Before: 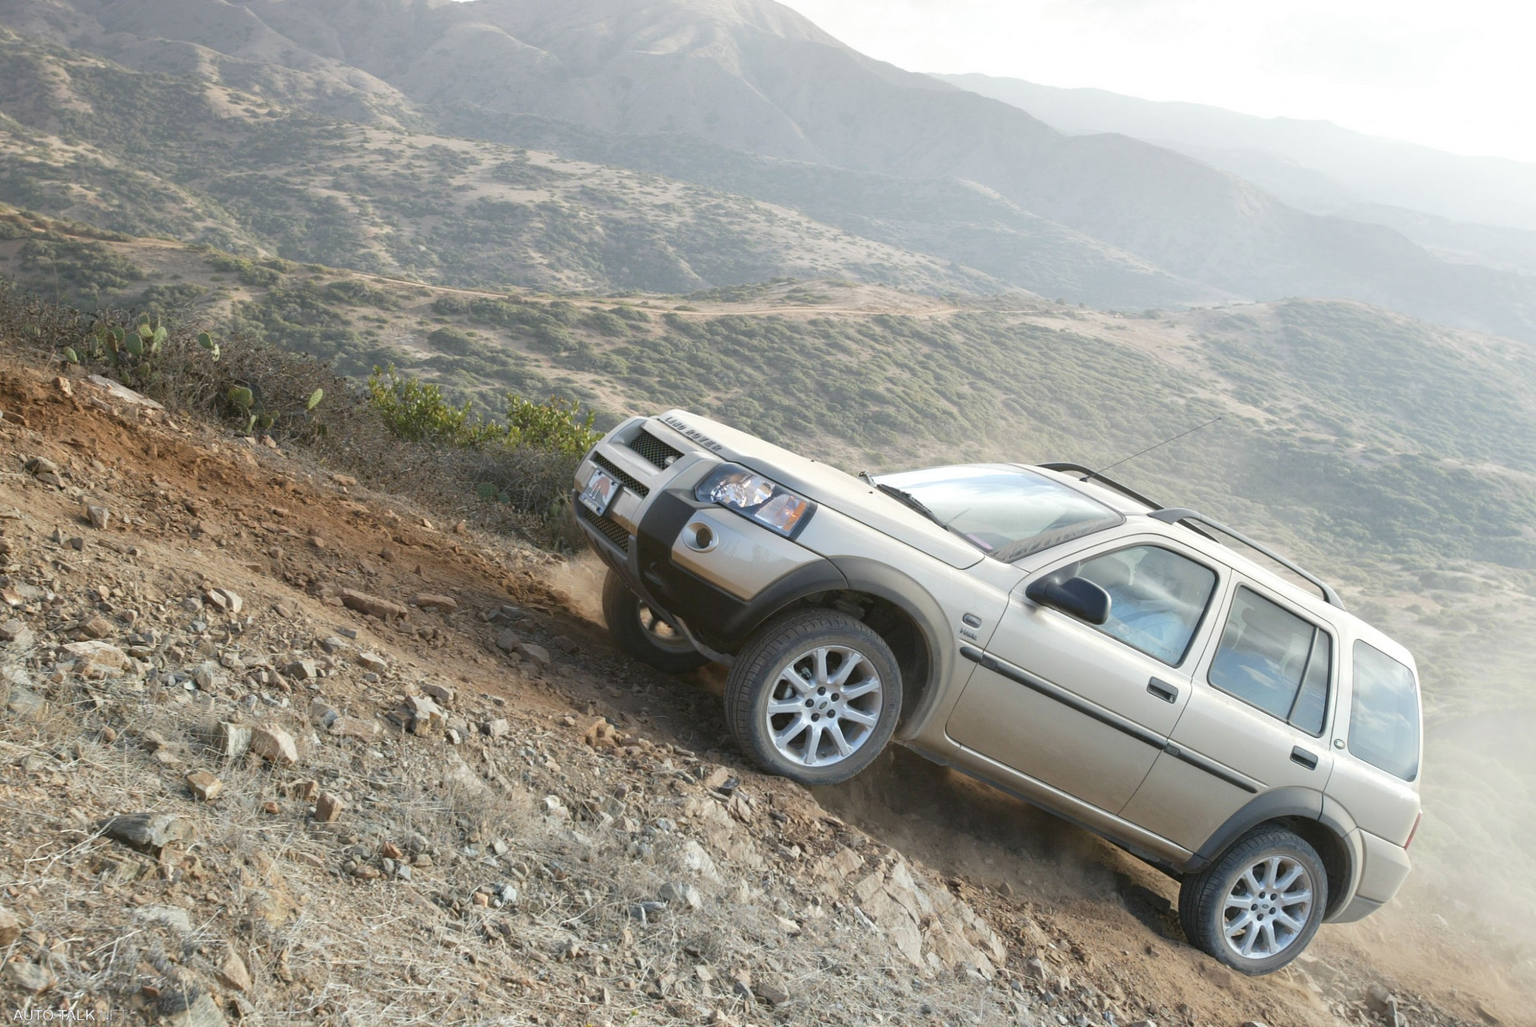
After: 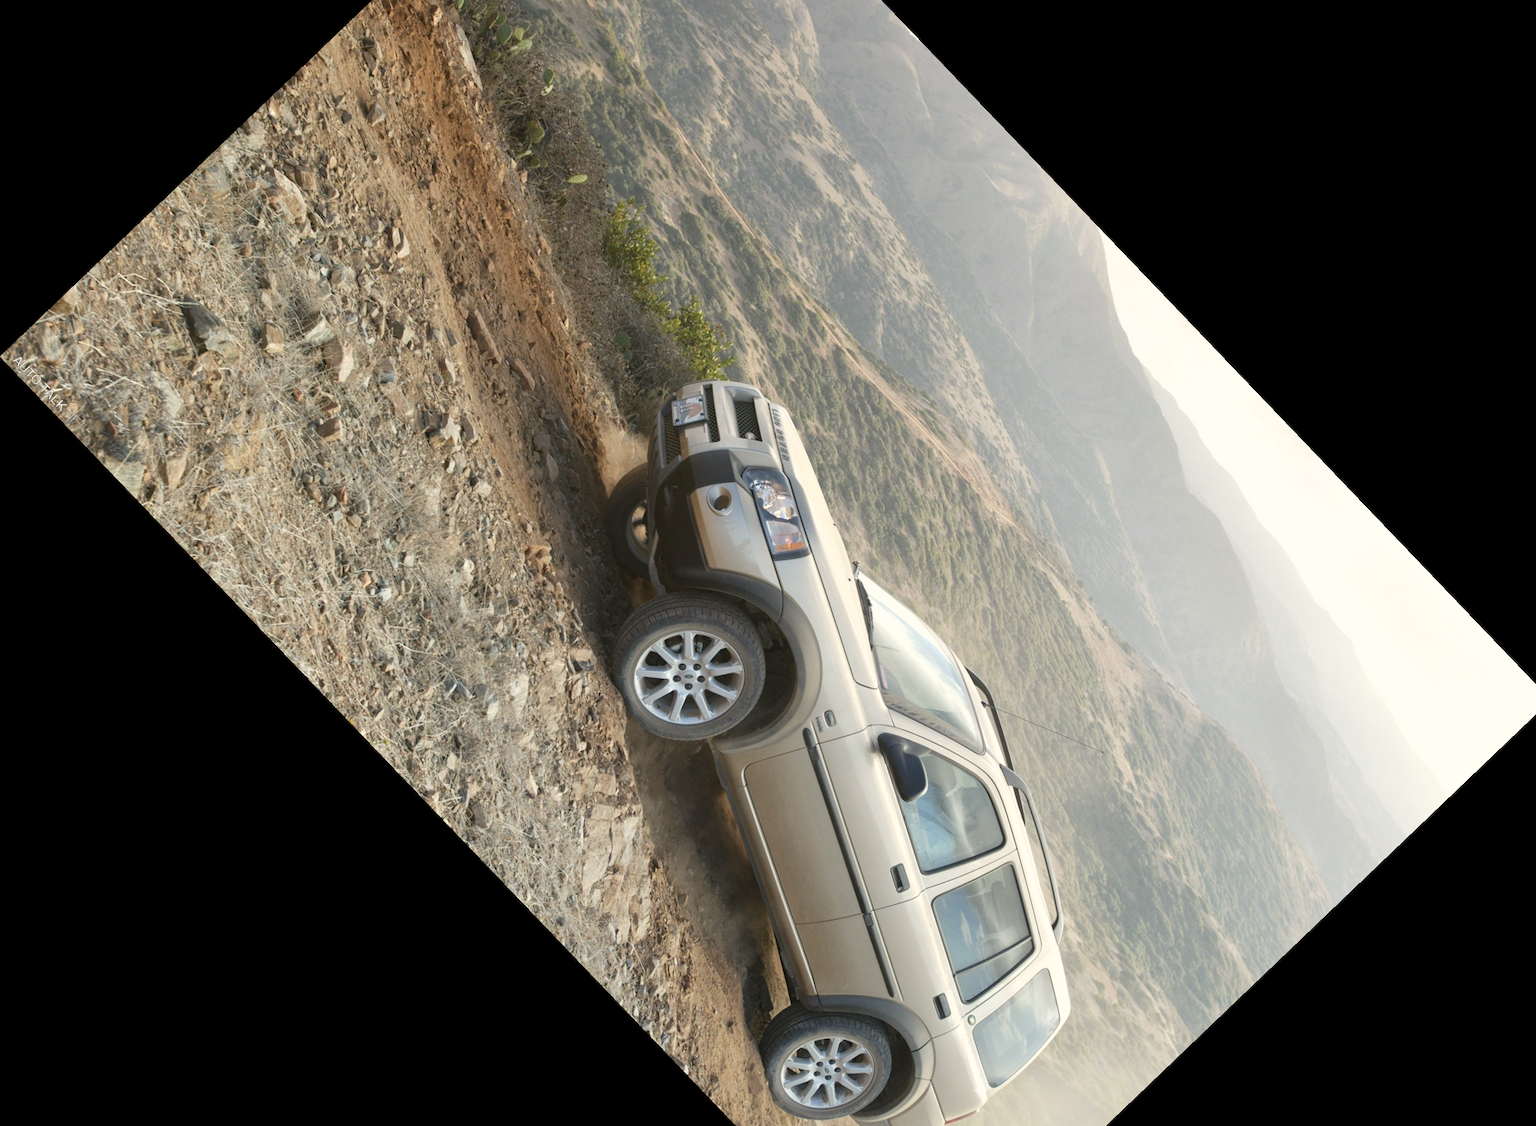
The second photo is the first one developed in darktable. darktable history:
crop and rotate: angle -46.26°, top 16.234%, right 0.912%, bottom 11.704%
color calibration: x 0.334, y 0.349, temperature 5426 K
